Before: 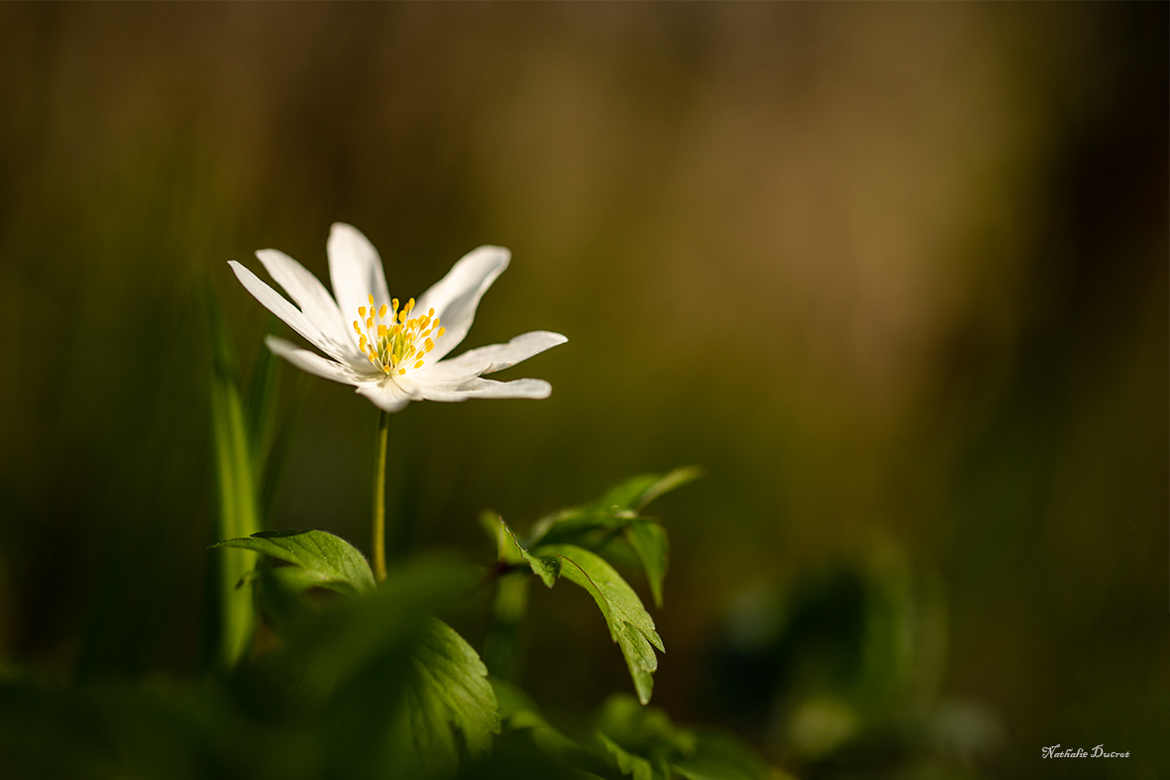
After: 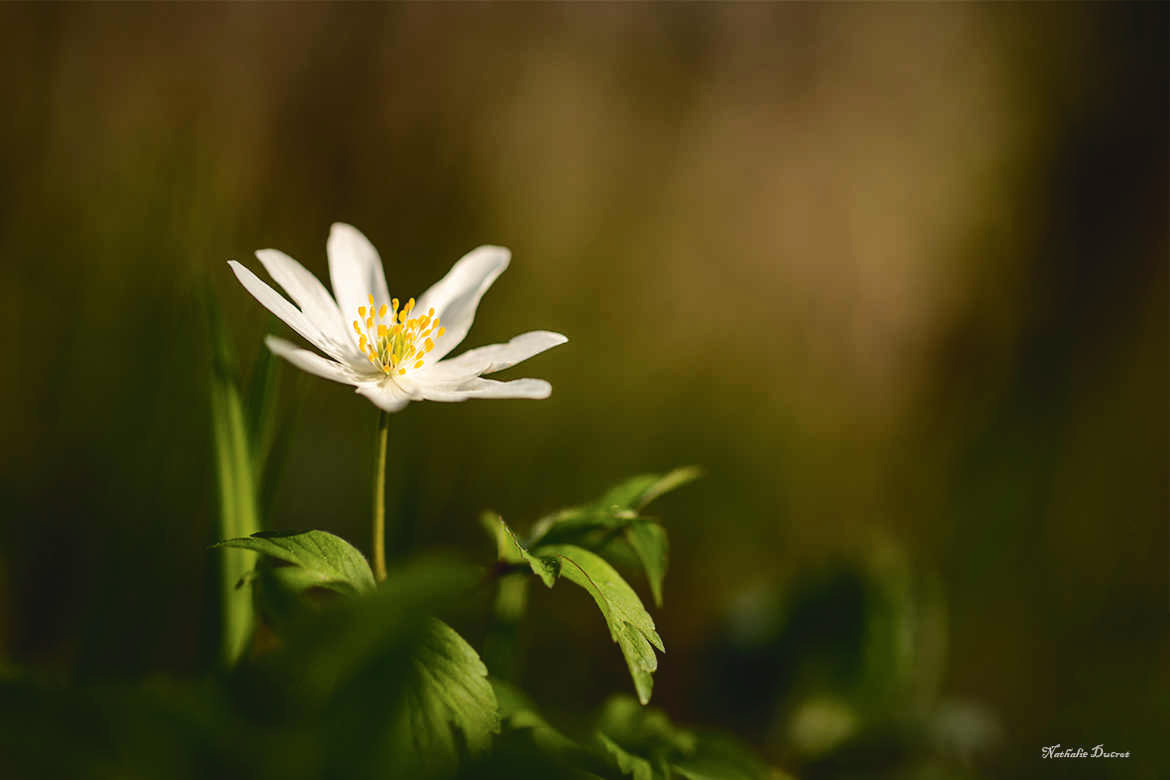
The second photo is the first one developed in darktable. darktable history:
tone curve: curves: ch0 [(0, 0) (0.003, 0.054) (0.011, 0.058) (0.025, 0.069) (0.044, 0.087) (0.069, 0.1) (0.1, 0.123) (0.136, 0.152) (0.177, 0.183) (0.224, 0.234) (0.277, 0.291) (0.335, 0.367) (0.399, 0.441) (0.468, 0.524) (0.543, 0.6) (0.623, 0.673) (0.709, 0.744) (0.801, 0.812) (0.898, 0.89) (1, 1)], color space Lab, independent channels, preserve colors none
